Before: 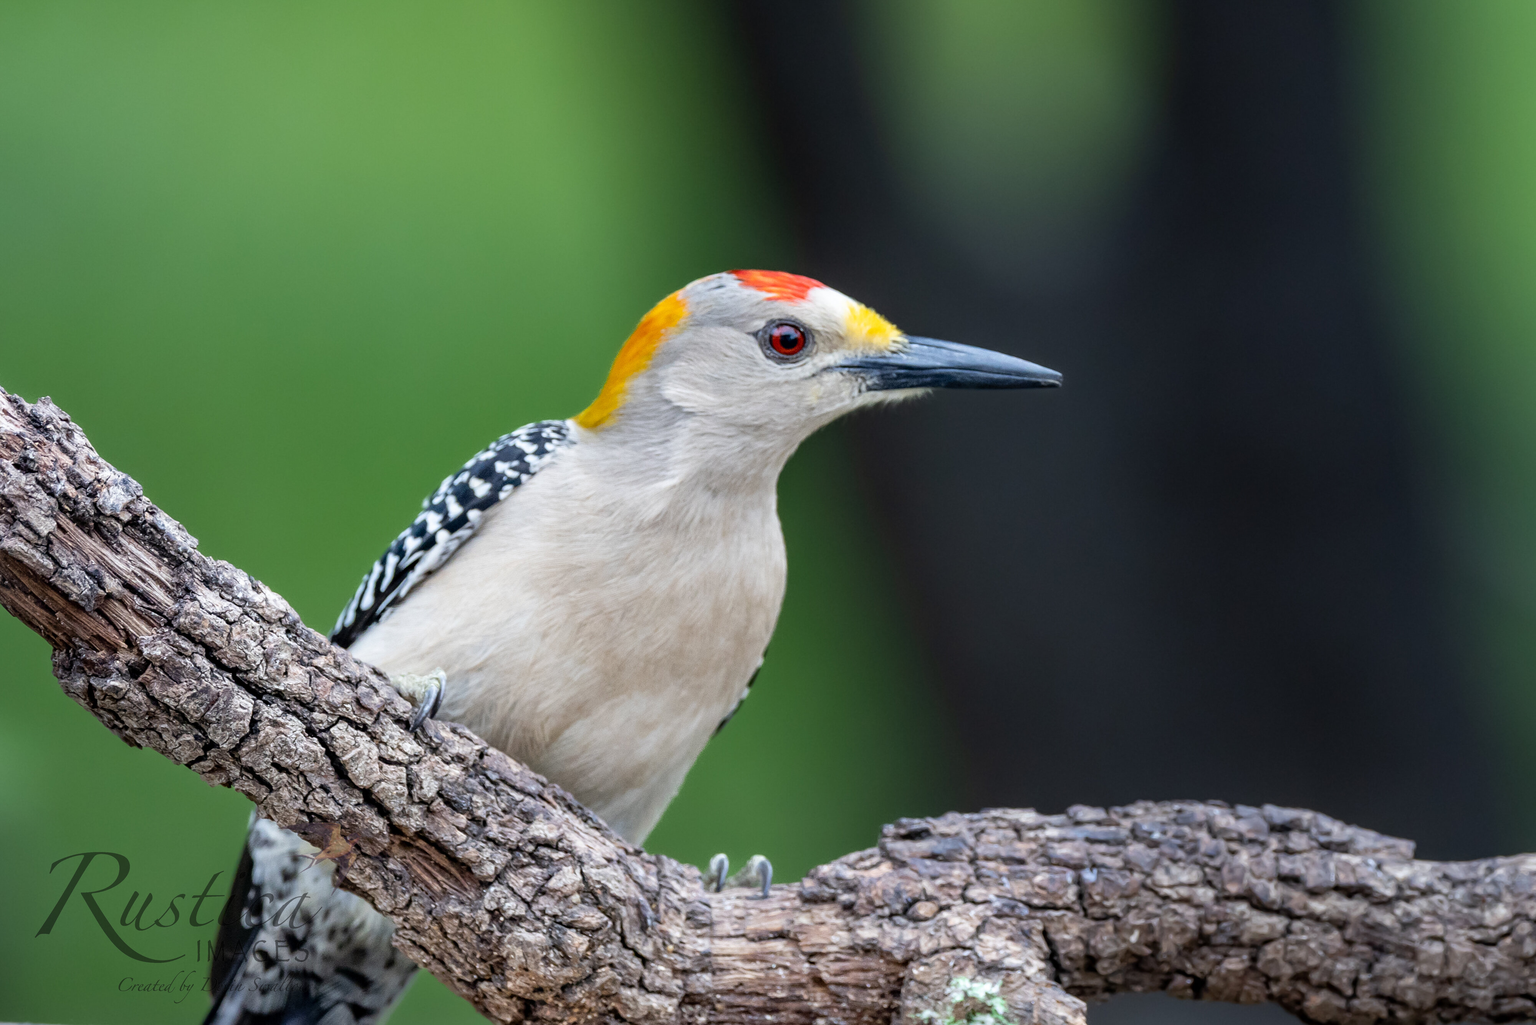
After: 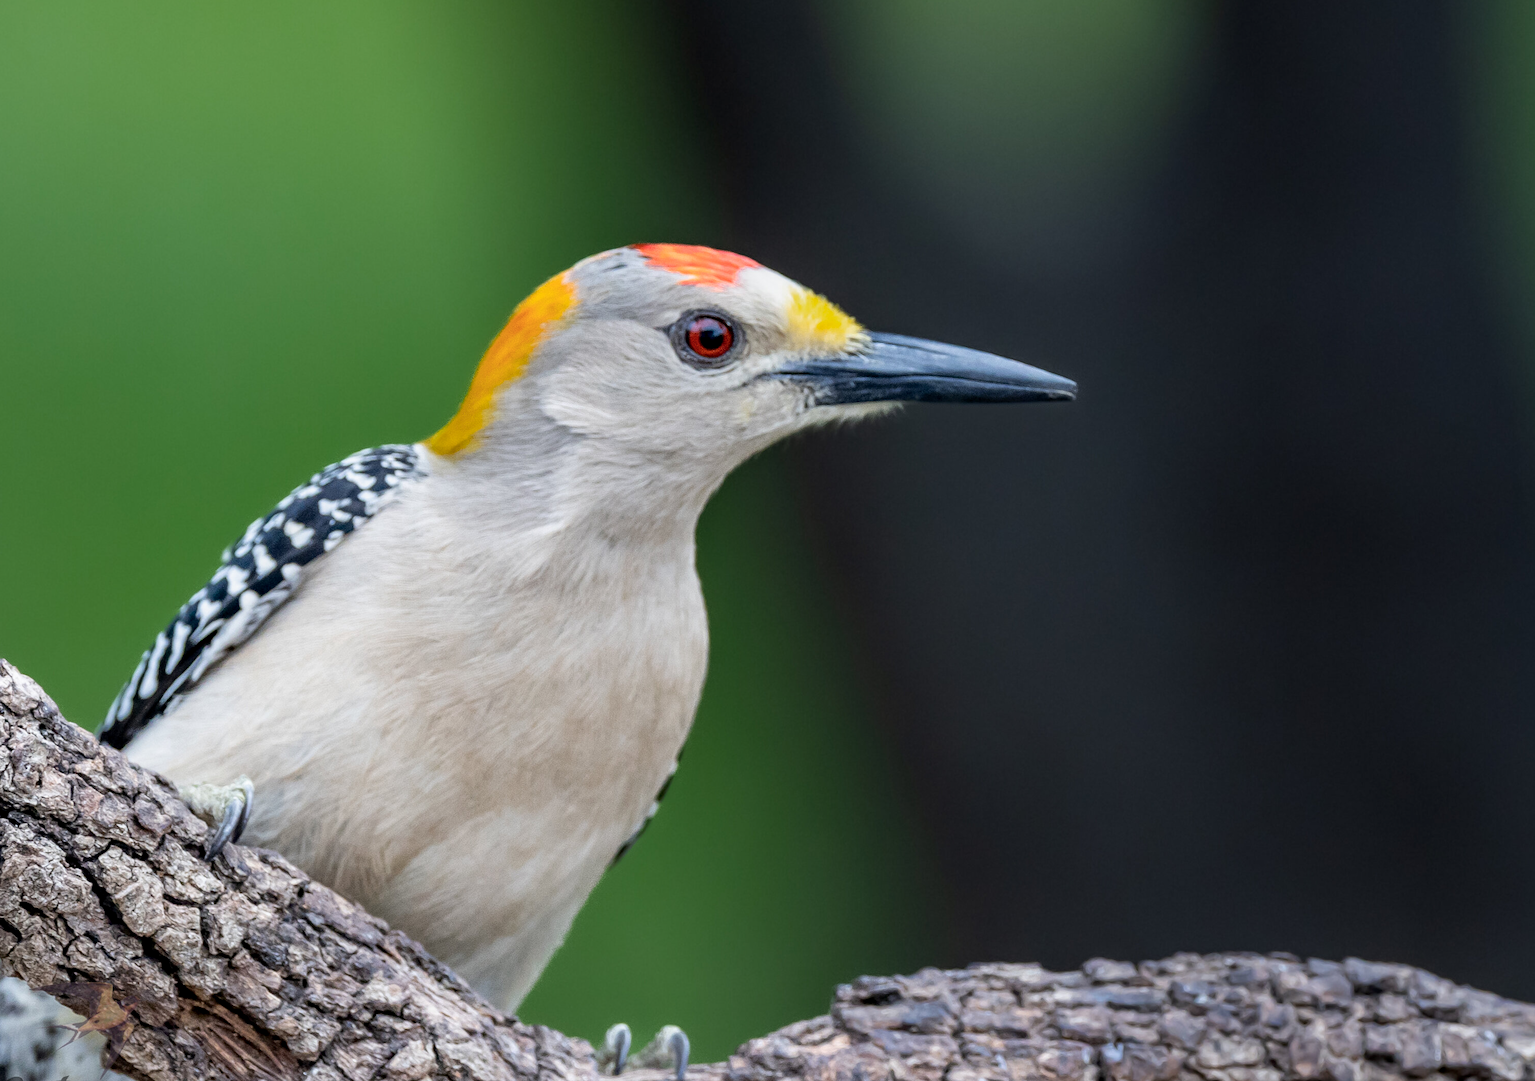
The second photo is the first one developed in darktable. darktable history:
crop: left 16.714%, top 8.575%, right 8.433%, bottom 12.438%
local contrast: highlights 62%, shadows 110%, detail 106%, midtone range 0.531
color zones: curves: ch0 [(0, 0.465) (0.092, 0.596) (0.289, 0.464) (0.429, 0.453) (0.571, 0.464) (0.714, 0.455) (0.857, 0.462) (1, 0.465)]
